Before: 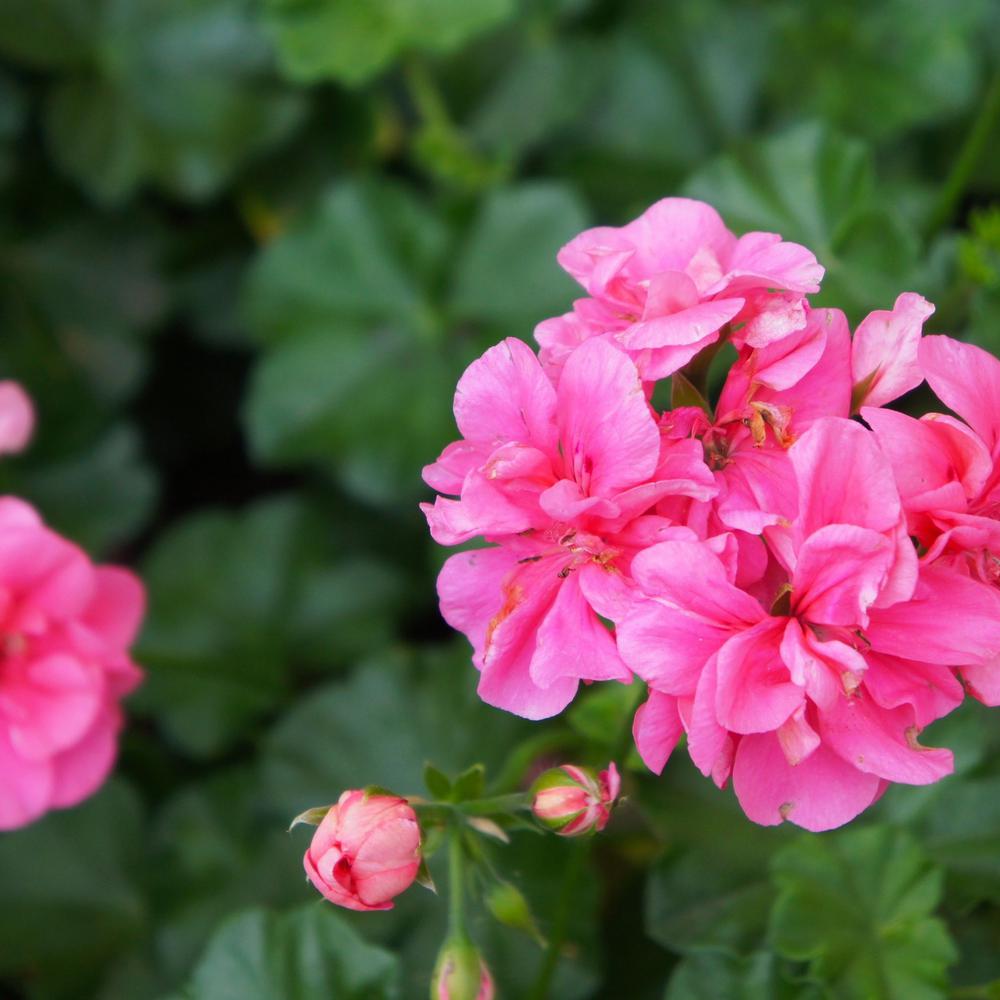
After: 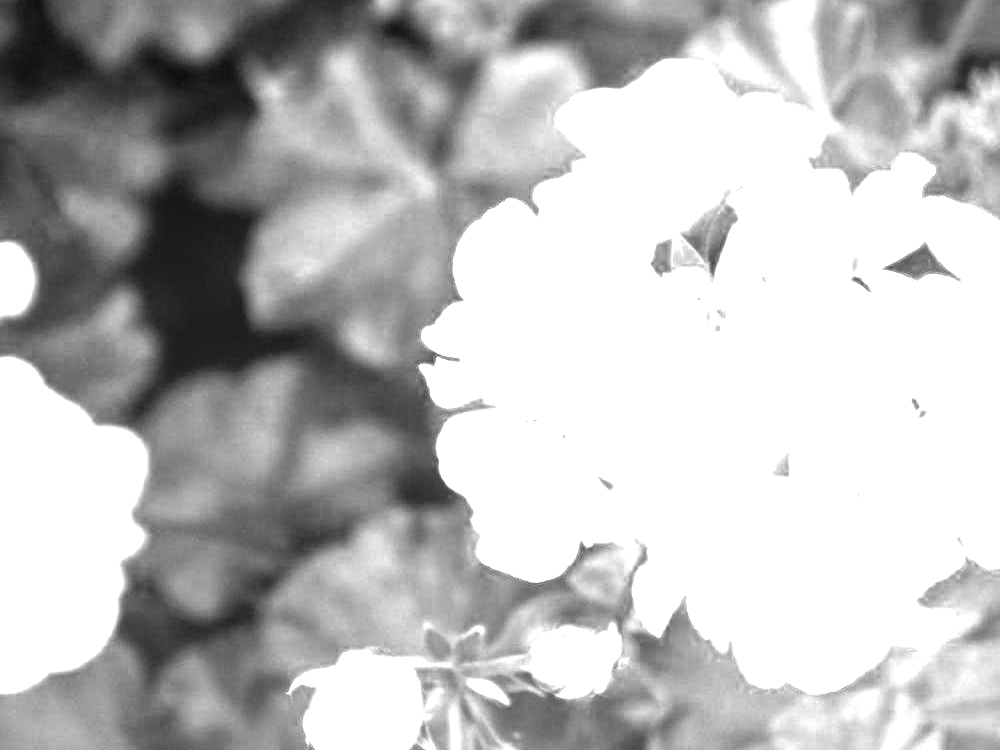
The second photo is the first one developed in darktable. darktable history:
white balance: red 4.26, blue 1.802
crop: top 13.819%, bottom 11.169%
local contrast: on, module defaults
monochrome: a 32, b 64, size 2.3
color balance rgb: perceptual saturation grading › global saturation 20%, perceptual saturation grading › highlights -25%, perceptual saturation grading › shadows 25%, global vibrance 50%
